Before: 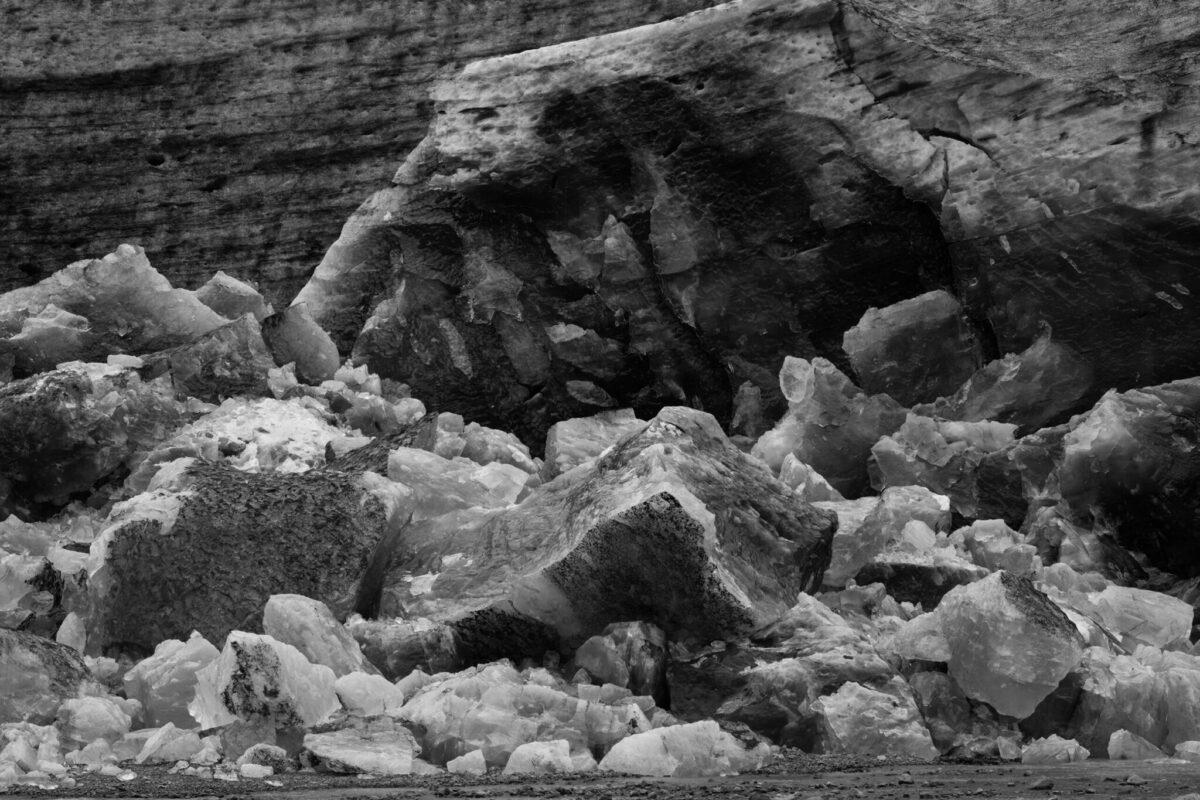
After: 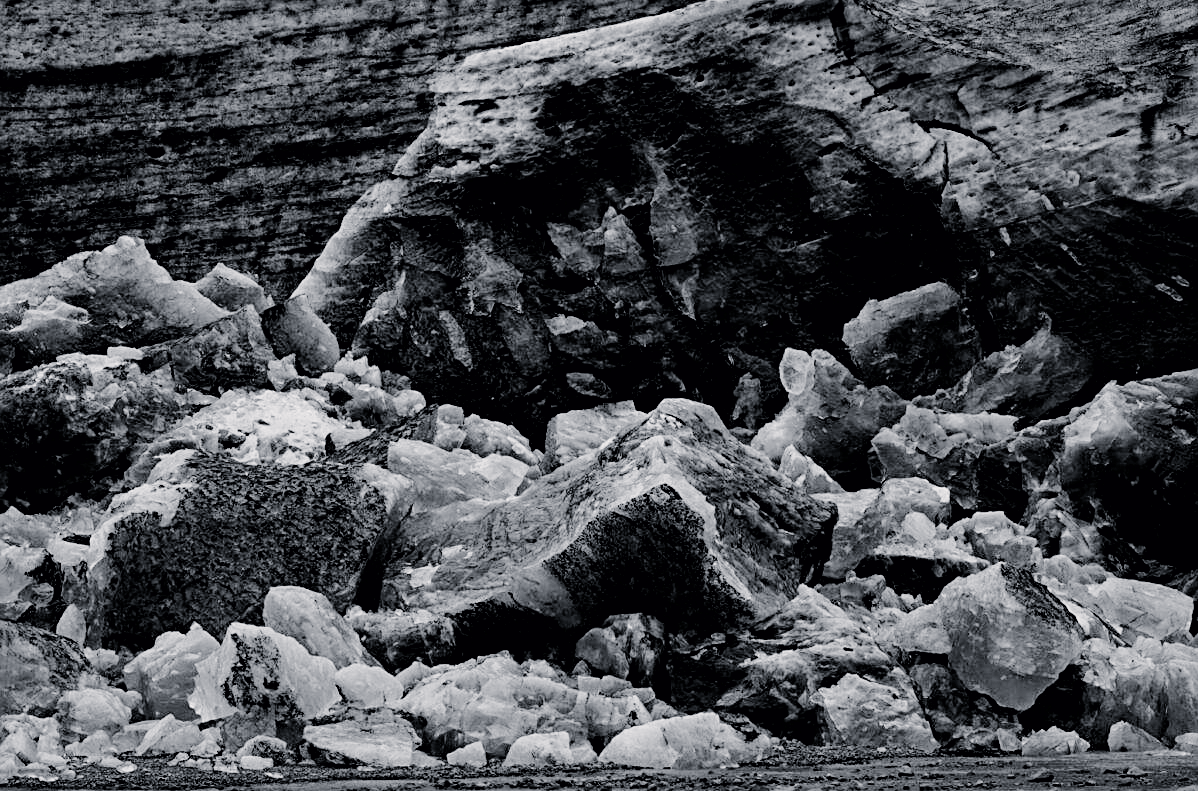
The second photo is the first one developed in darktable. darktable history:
filmic rgb: black relative exposure -7.29 EV, white relative exposure 5.08 EV, hardness 3.21, color science v6 (2022)
exposure: exposure -0.043 EV, compensate highlight preservation false
sharpen: on, module defaults
color balance rgb: power › chroma 0.991%, power › hue 252.82°, perceptual saturation grading › global saturation 1.005%, perceptual saturation grading › highlights -2.705%, perceptual saturation grading › mid-tones 4.511%, perceptual saturation grading › shadows 7.221%, perceptual brilliance grading › mid-tones 10.927%, perceptual brilliance grading › shadows 14.257%, global vibrance 20%
crop: top 1.023%, right 0.094%
haze removal: strength 0.276, distance 0.252, compatibility mode true, adaptive false
contrast equalizer: y [[0.6 ×6], [0.55 ×6], [0 ×6], [0 ×6], [0 ×6]]
